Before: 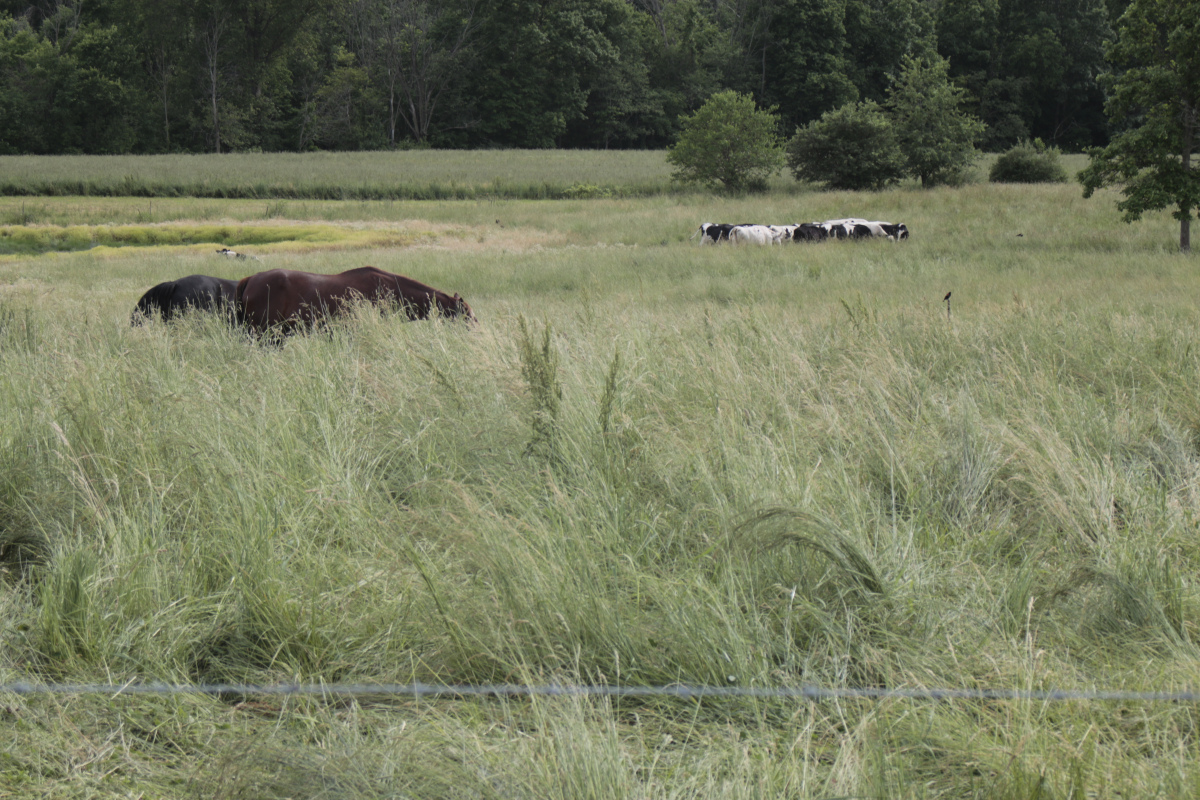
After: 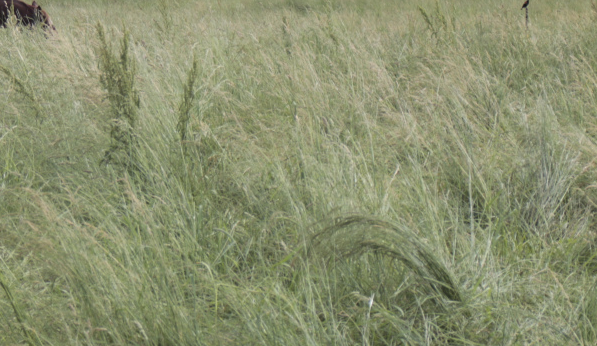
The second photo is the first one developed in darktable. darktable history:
crop: left 35.173%, top 36.623%, right 15.072%, bottom 20.017%
